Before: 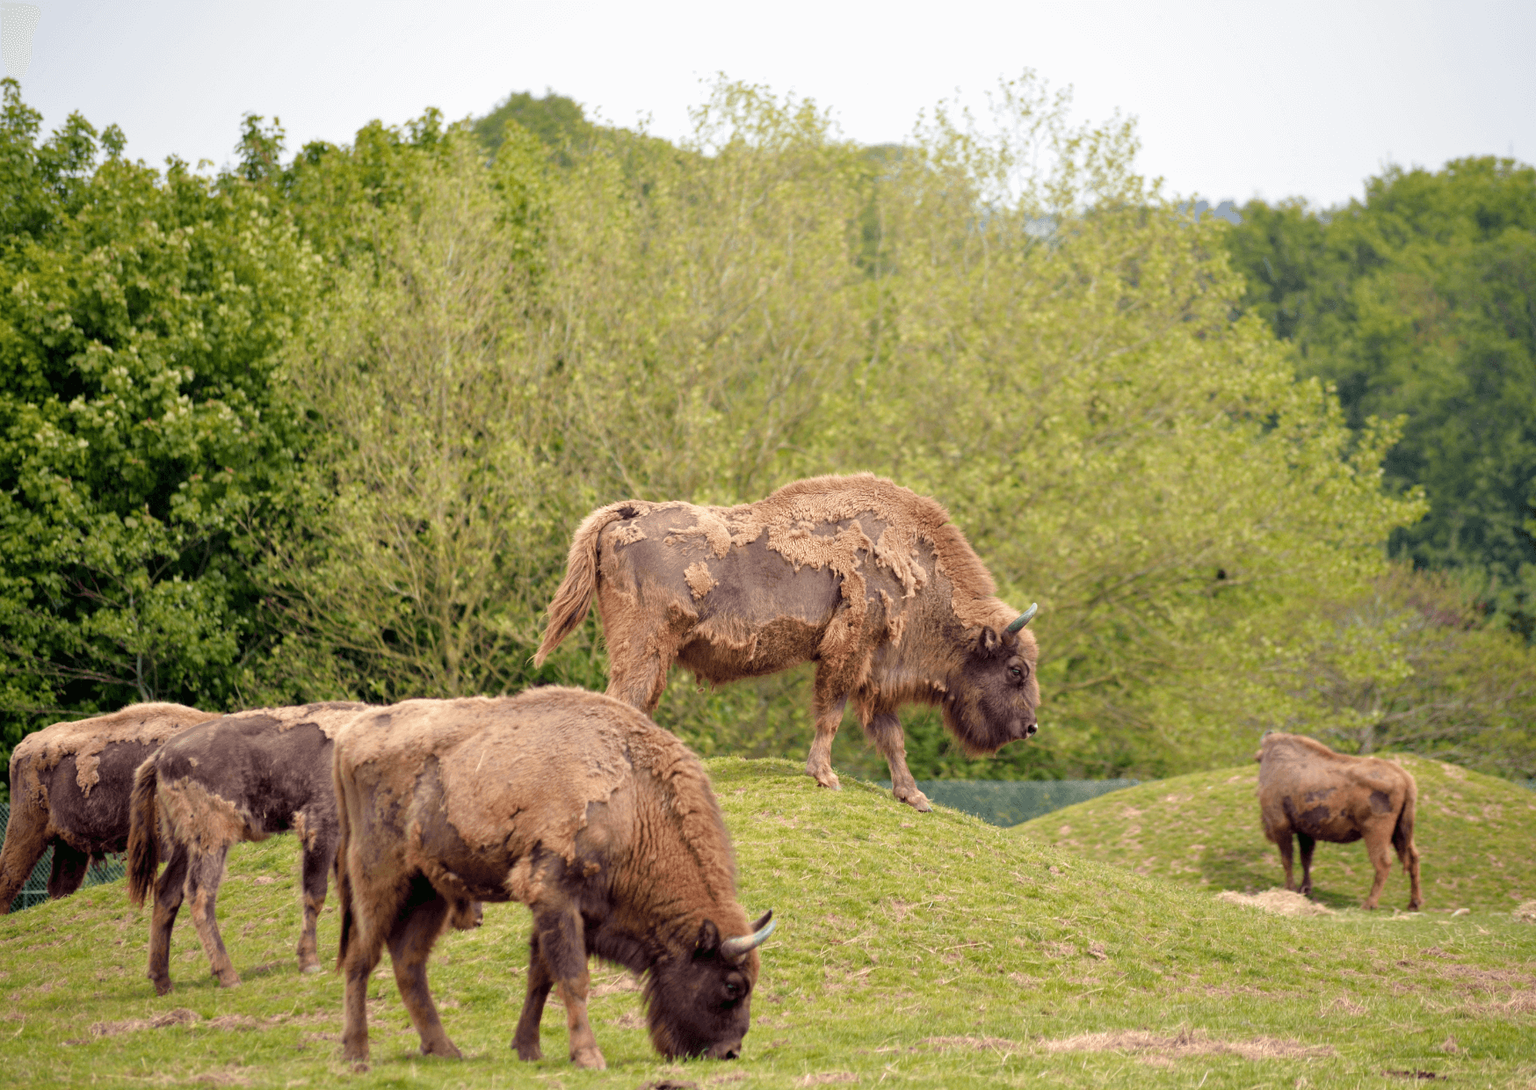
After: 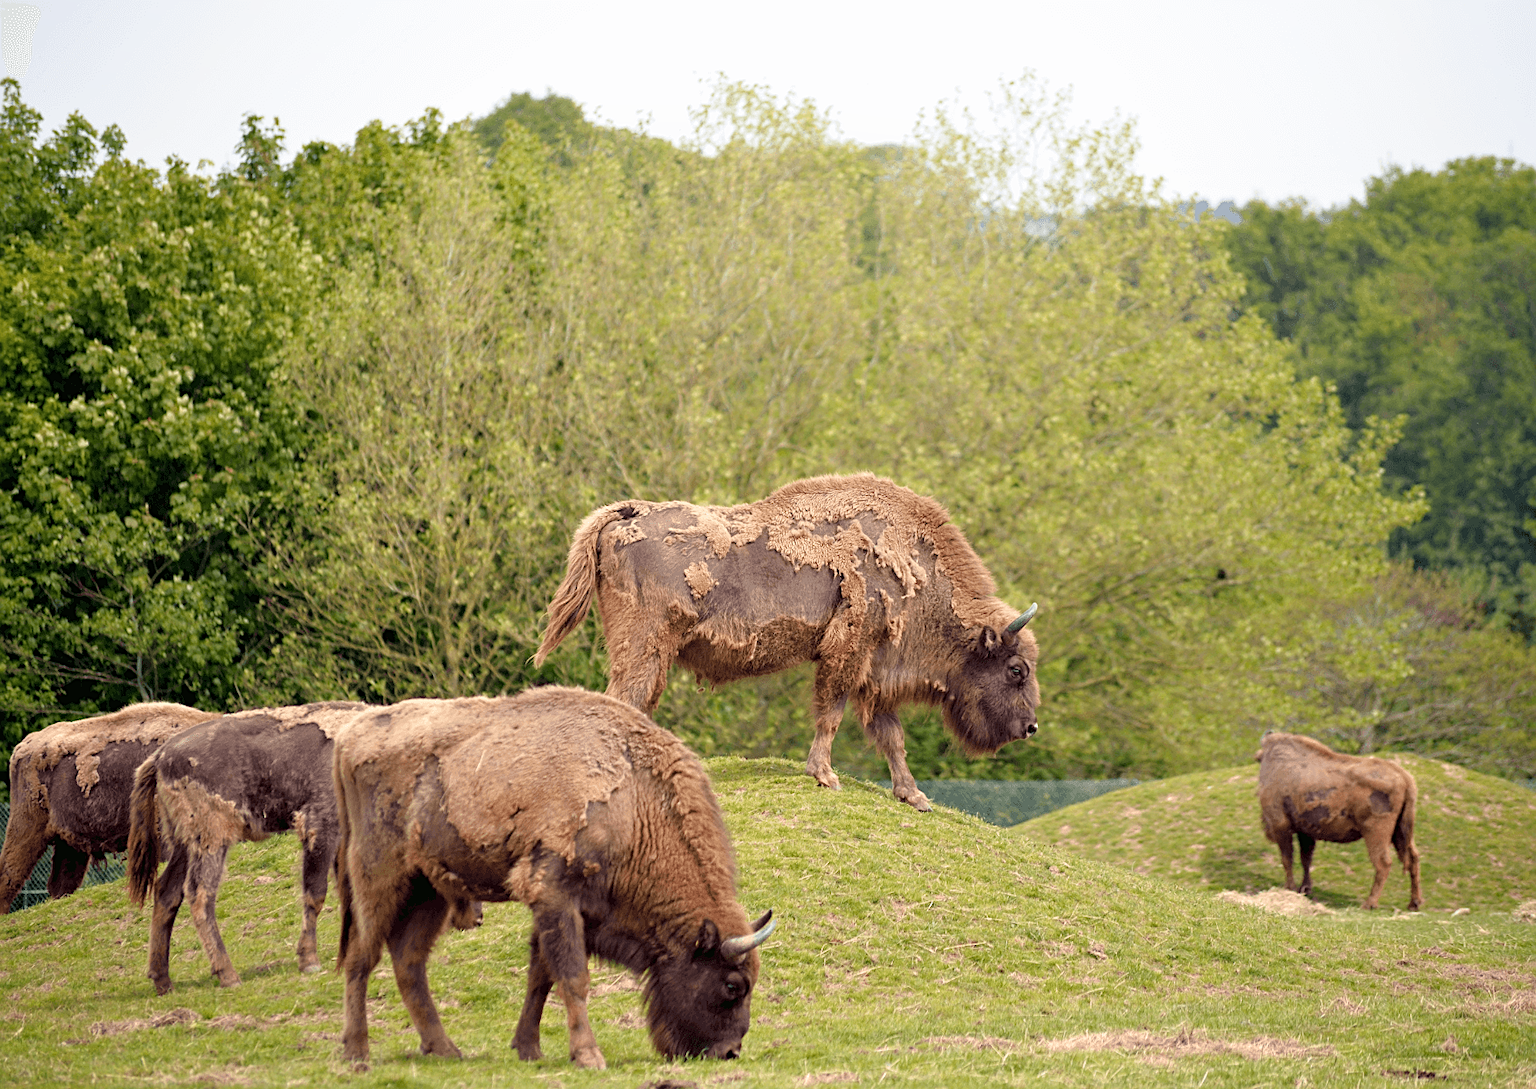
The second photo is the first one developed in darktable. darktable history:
shadows and highlights: shadows 0, highlights 40
sharpen: on, module defaults
